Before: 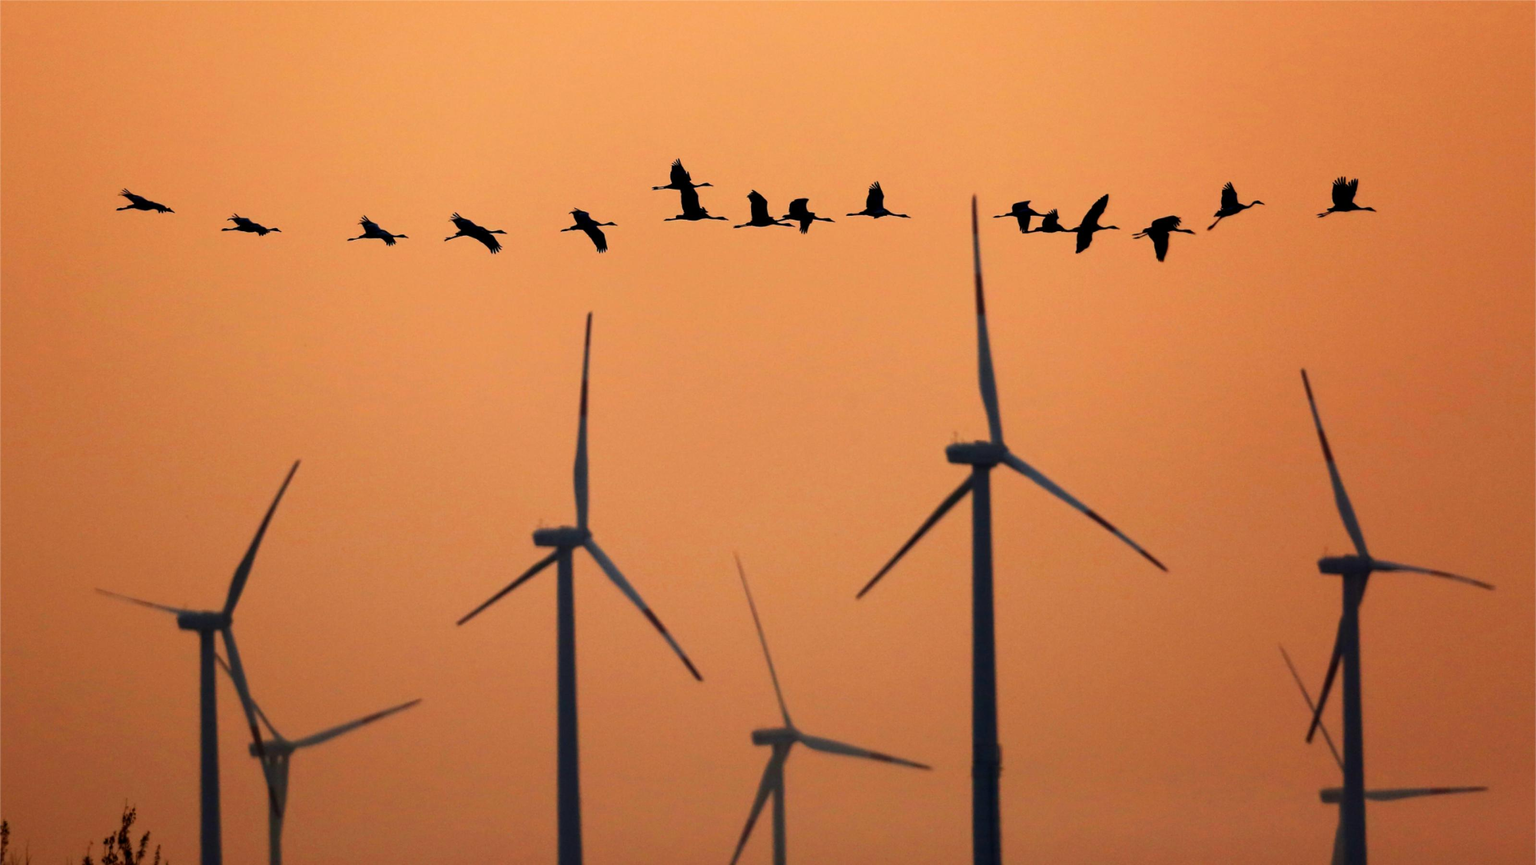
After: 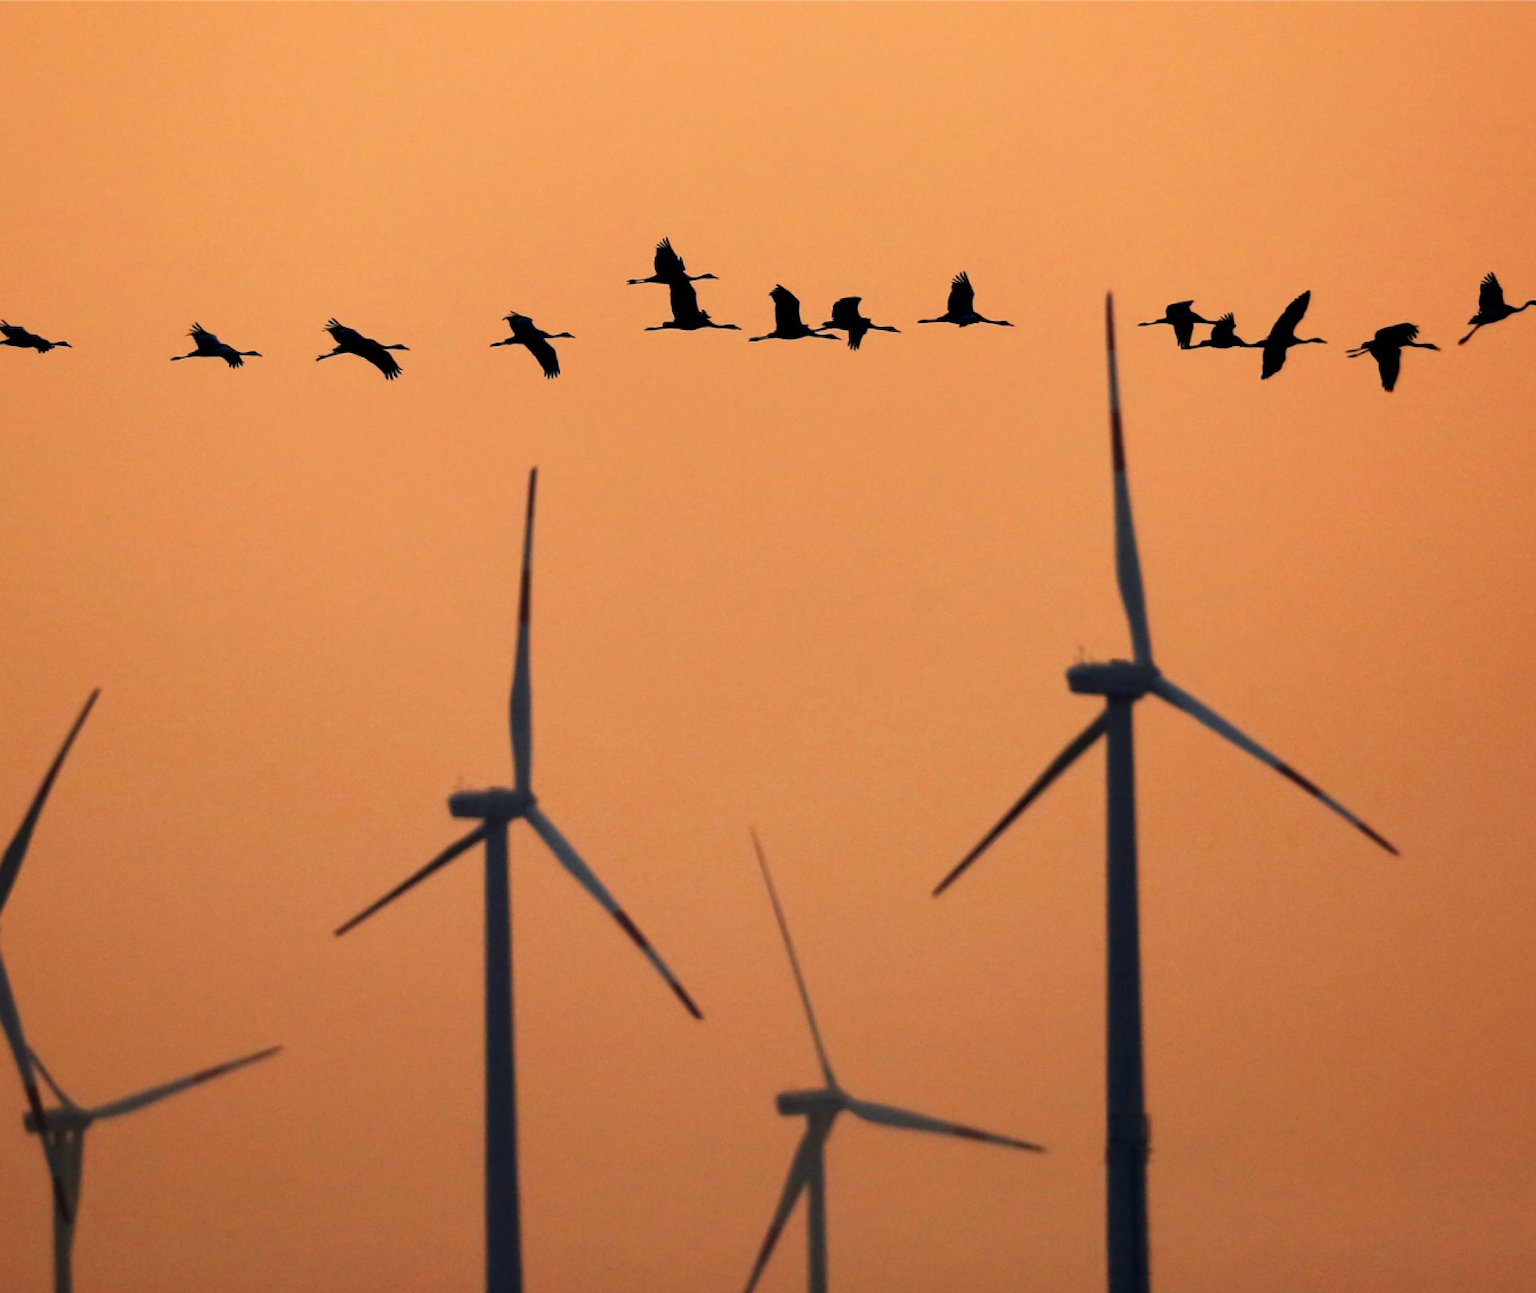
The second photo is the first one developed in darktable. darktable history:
crop and rotate: left 15.252%, right 17.928%
